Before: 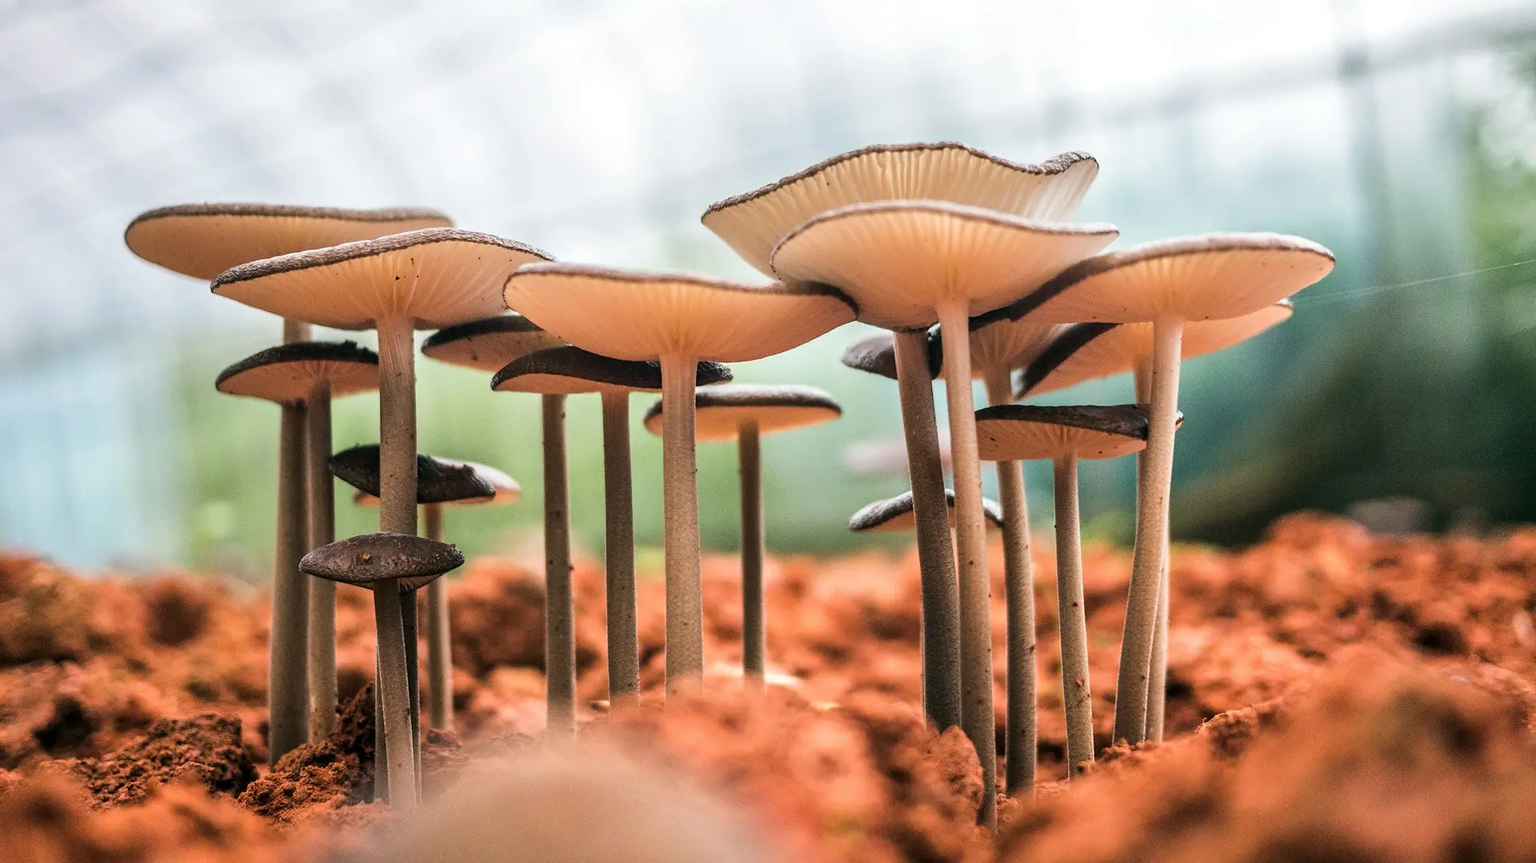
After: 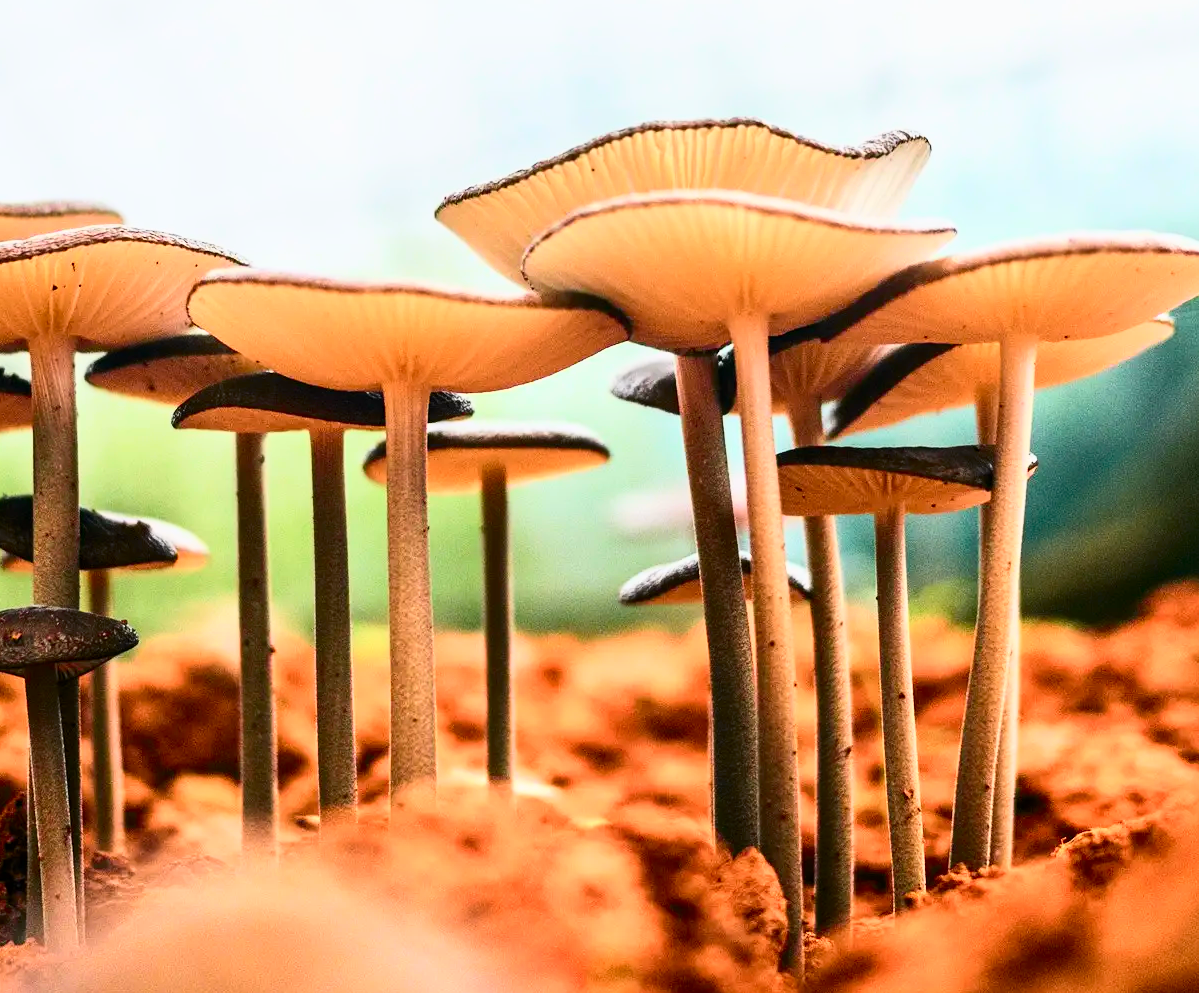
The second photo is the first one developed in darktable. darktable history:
crop and rotate: left 23.038%, top 5.625%, right 14.484%, bottom 2.332%
tone curve: curves: ch0 [(0, 0) (0.187, 0.12) (0.384, 0.363) (0.577, 0.681) (0.735, 0.881) (0.864, 0.959) (1, 0.987)]; ch1 [(0, 0) (0.402, 0.36) (0.476, 0.466) (0.501, 0.501) (0.518, 0.514) (0.564, 0.614) (0.614, 0.664) (0.741, 0.829) (1, 1)]; ch2 [(0, 0) (0.429, 0.387) (0.483, 0.481) (0.503, 0.501) (0.522, 0.531) (0.564, 0.605) (0.615, 0.697) (0.702, 0.774) (1, 0.895)], color space Lab, independent channels, preserve colors none
